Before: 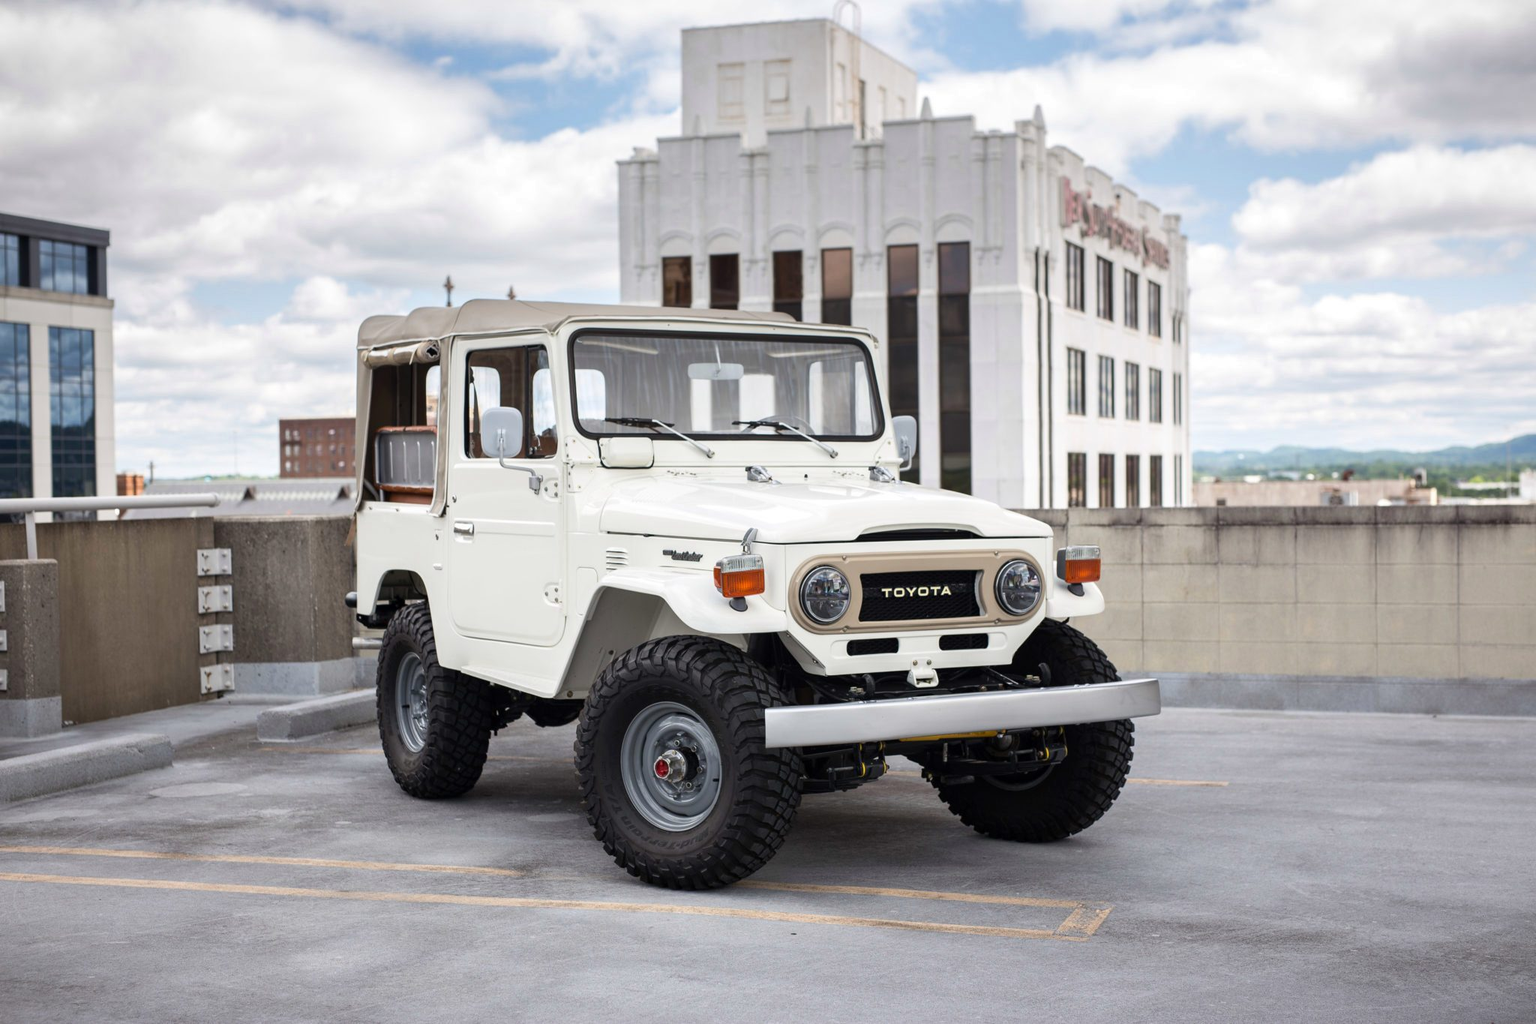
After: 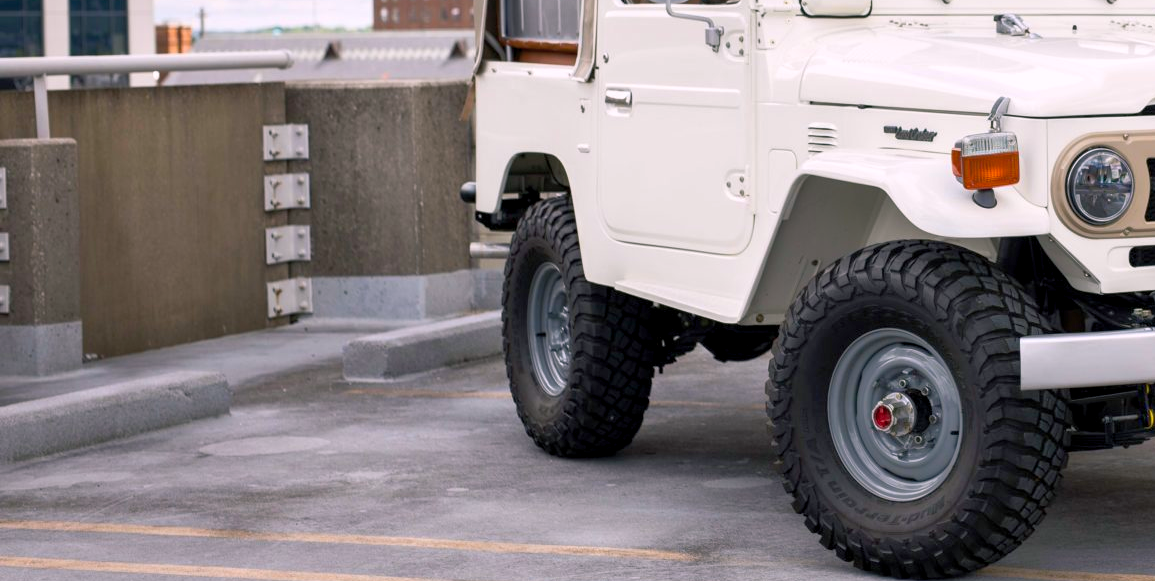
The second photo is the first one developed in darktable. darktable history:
color balance rgb: shadows lift › chroma 2%, shadows lift › hue 217.2°, power › chroma 0.25%, power › hue 60°, highlights gain › chroma 1.5%, highlights gain › hue 309.6°, global offset › luminance -0.25%, perceptual saturation grading › global saturation 15%, global vibrance 15%
tone equalizer: on, module defaults
shadows and highlights: shadows 43.06, highlights 6.94
crop: top 44.483%, right 43.593%, bottom 12.892%
